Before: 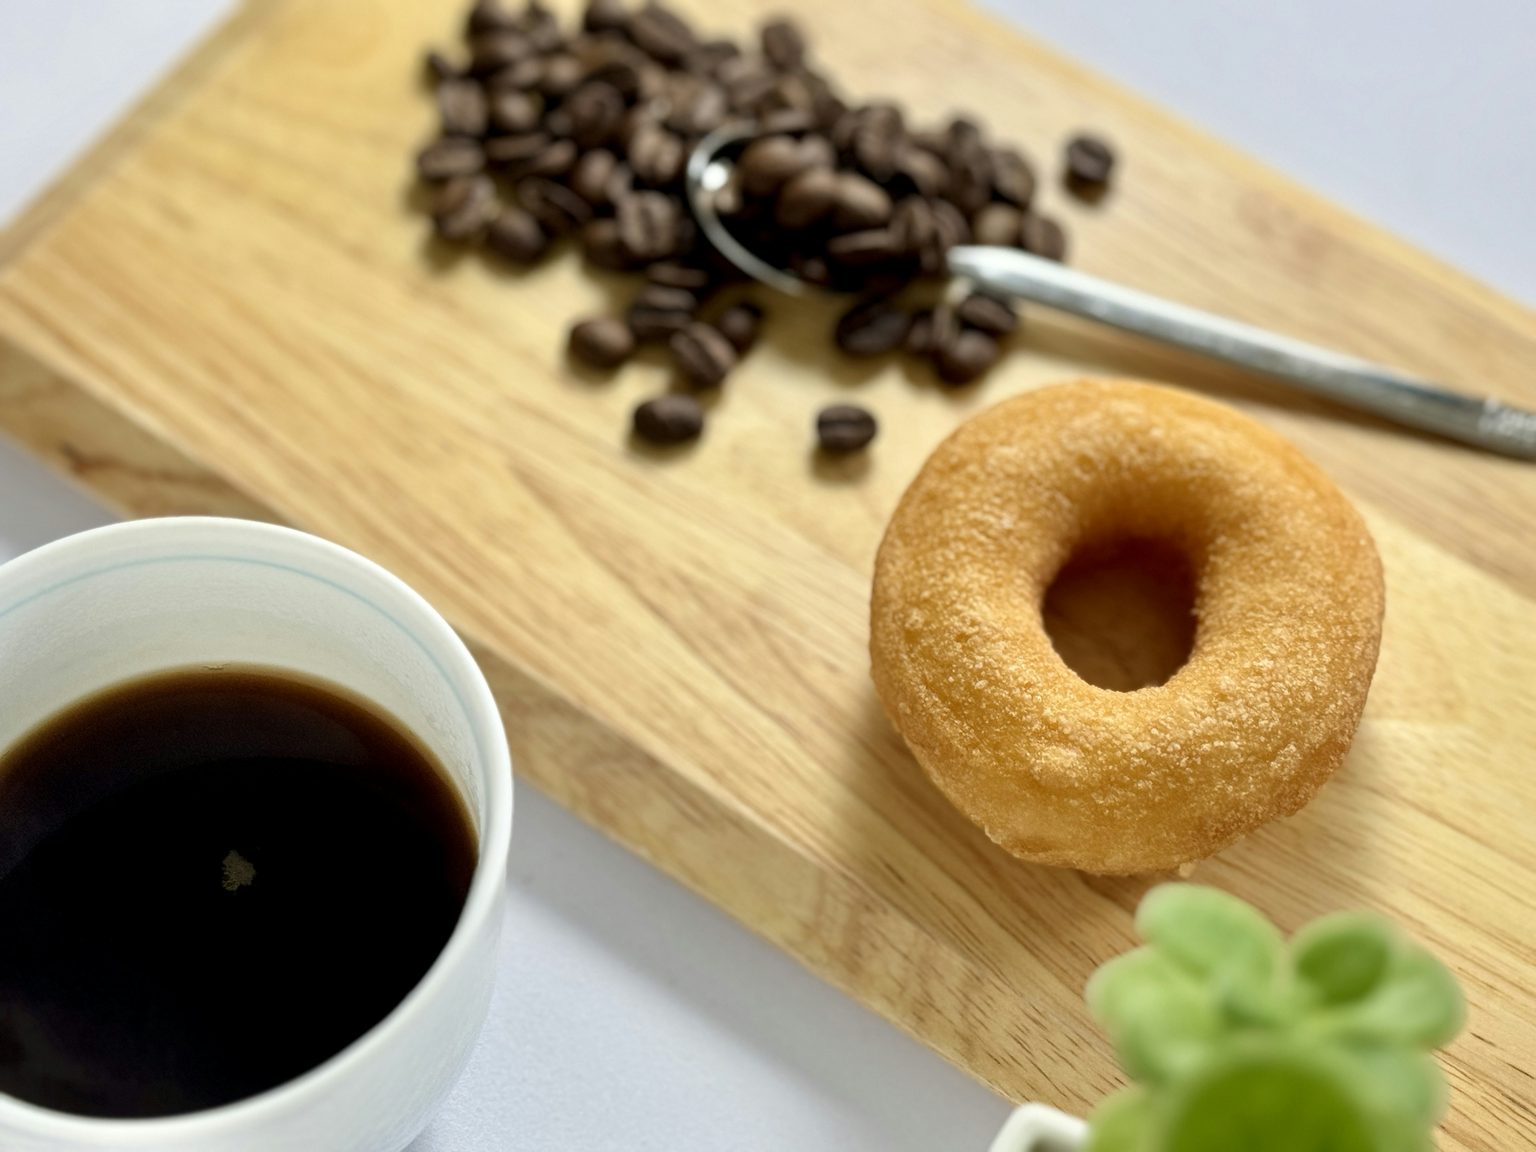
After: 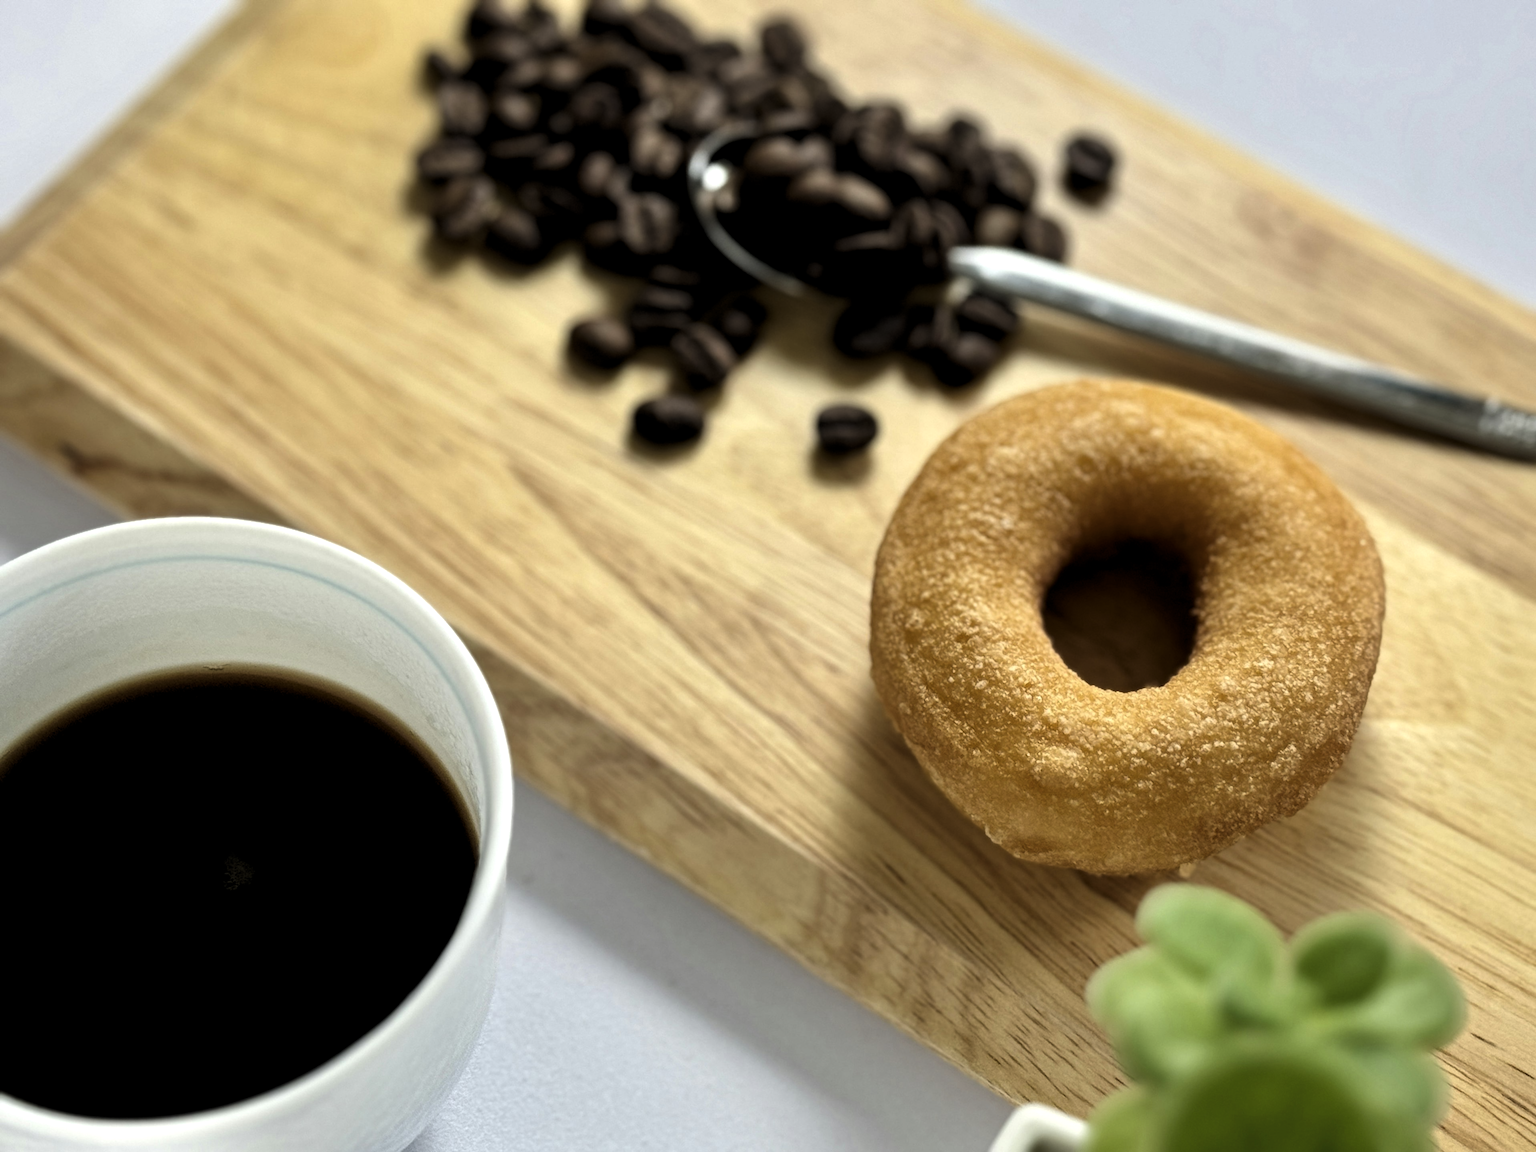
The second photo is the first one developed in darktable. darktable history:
levels: levels [0.101, 0.578, 0.953]
